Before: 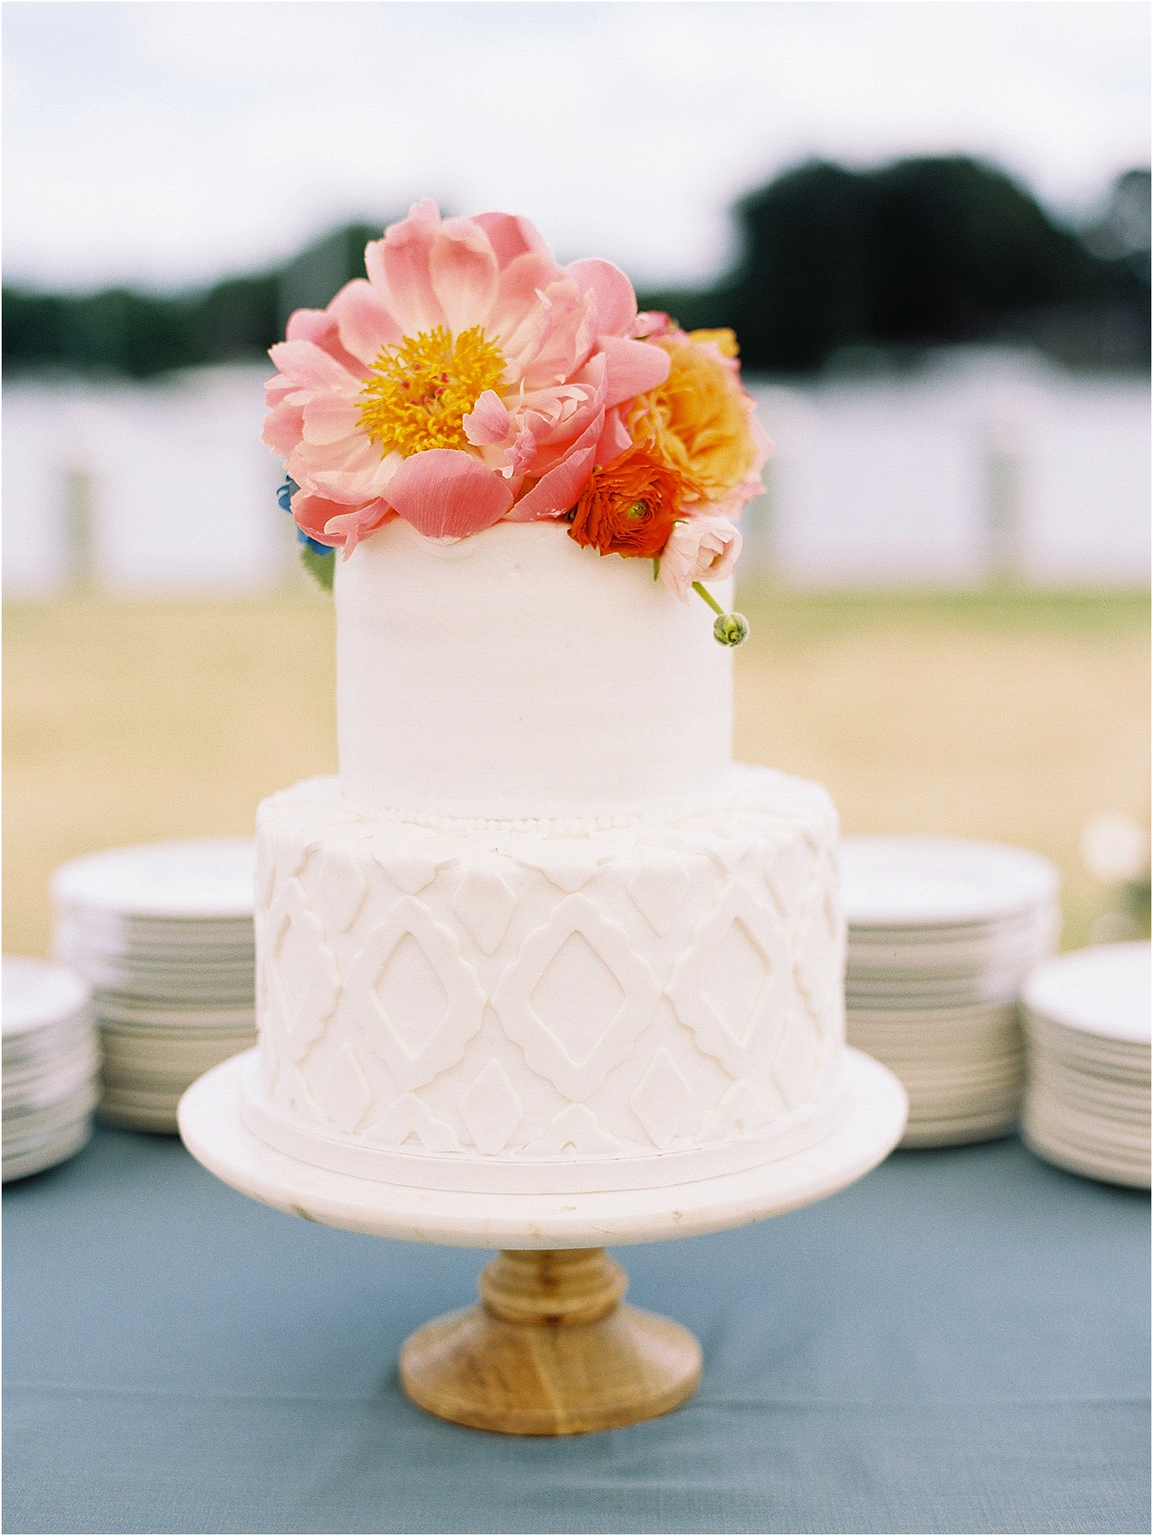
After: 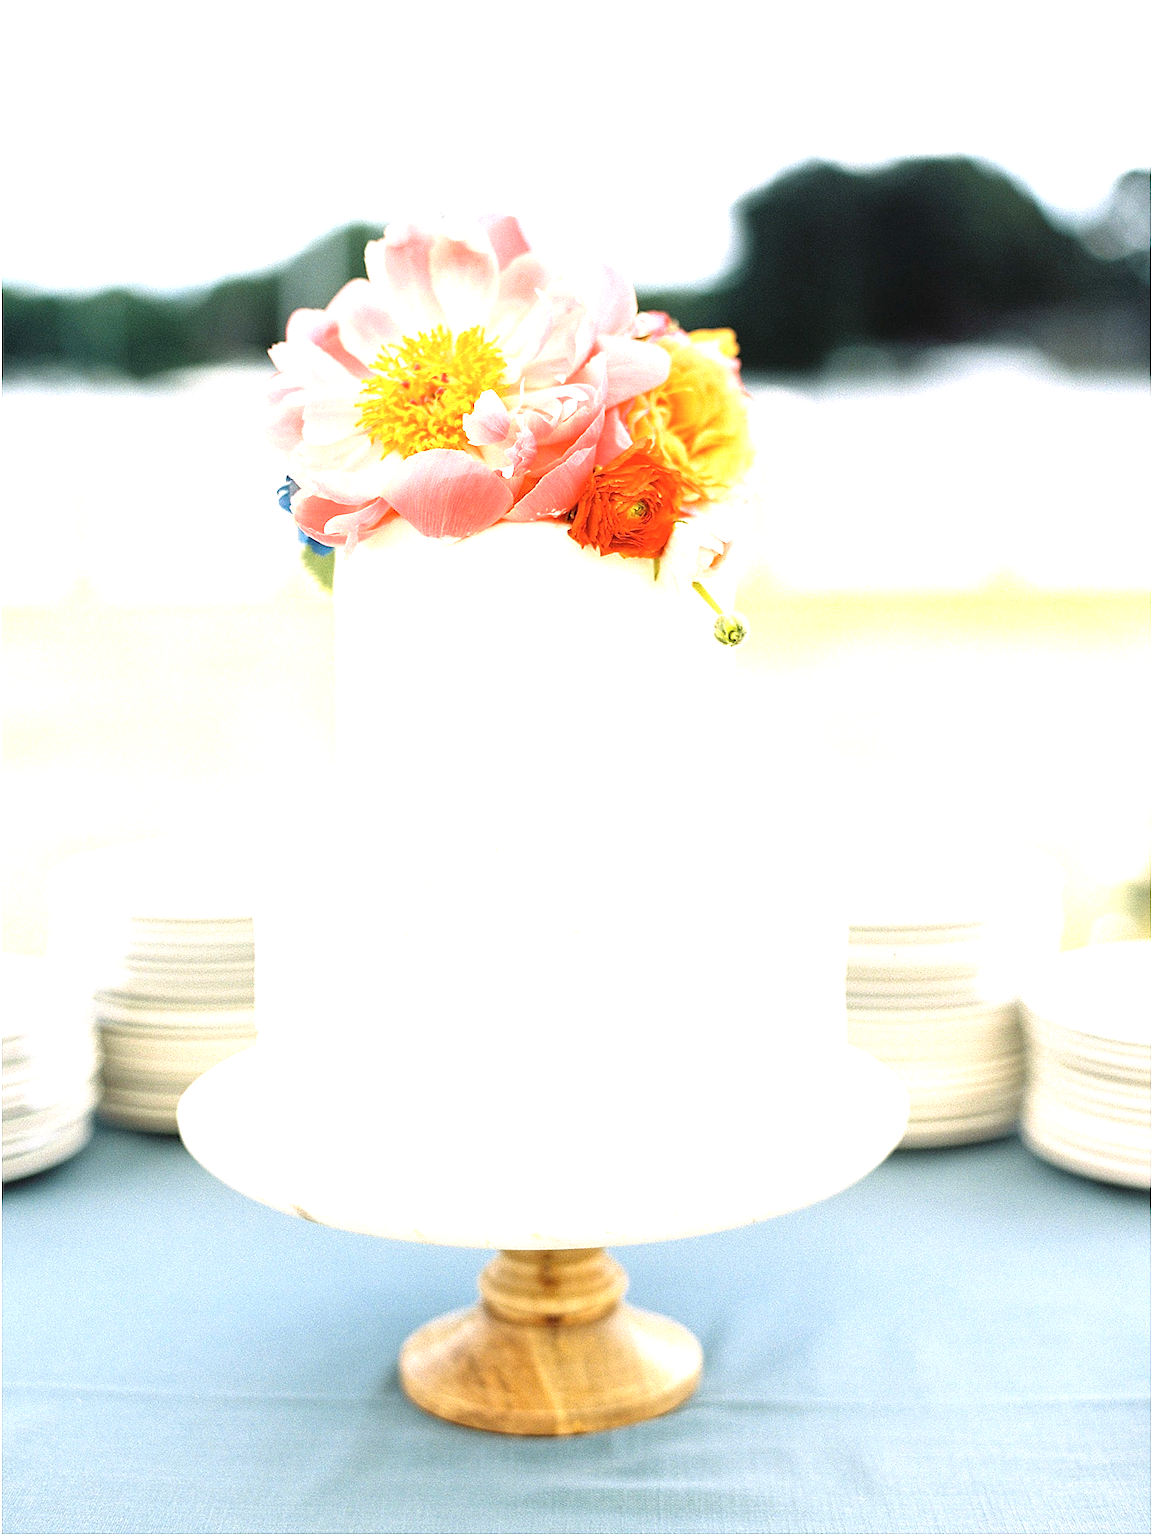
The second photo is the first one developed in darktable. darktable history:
contrast brightness saturation: saturation -0.058
exposure: black level correction 0, exposure 1.281 EV, compensate exposure bias true, compensate highlight preservation false
